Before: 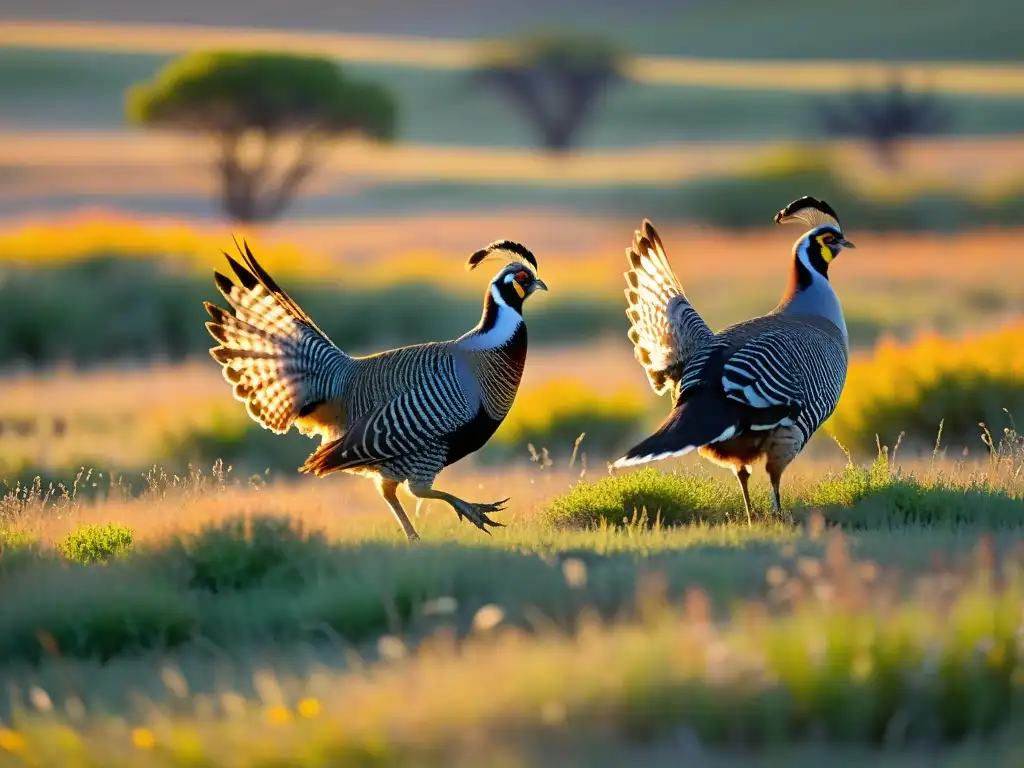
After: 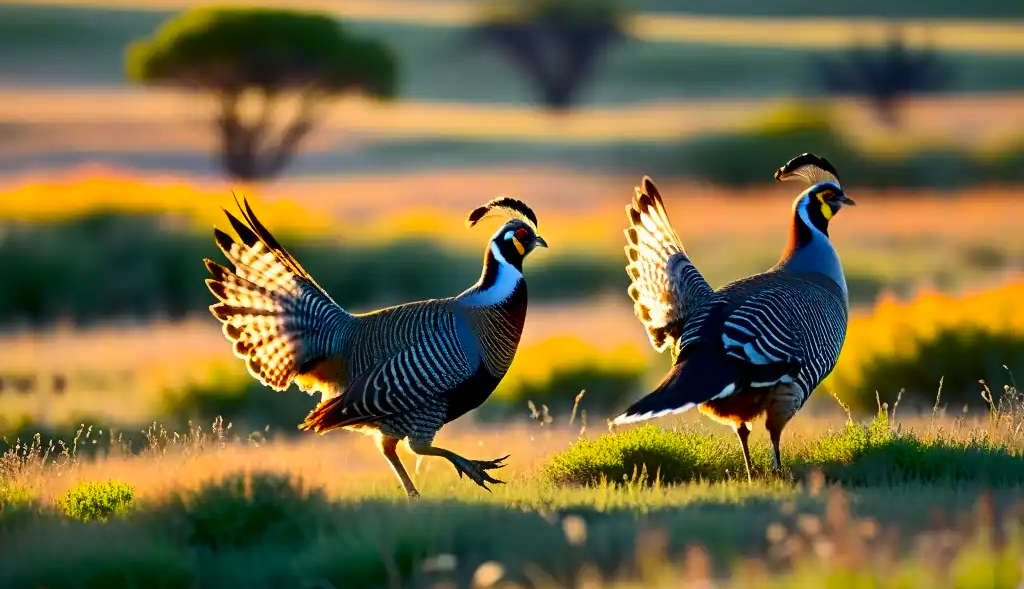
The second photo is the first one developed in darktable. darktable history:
contrast brightness saturation: contrast 0.21, brightness -0.11, saturation 0.21
crop: top 5.667%, bottom 17.637%
